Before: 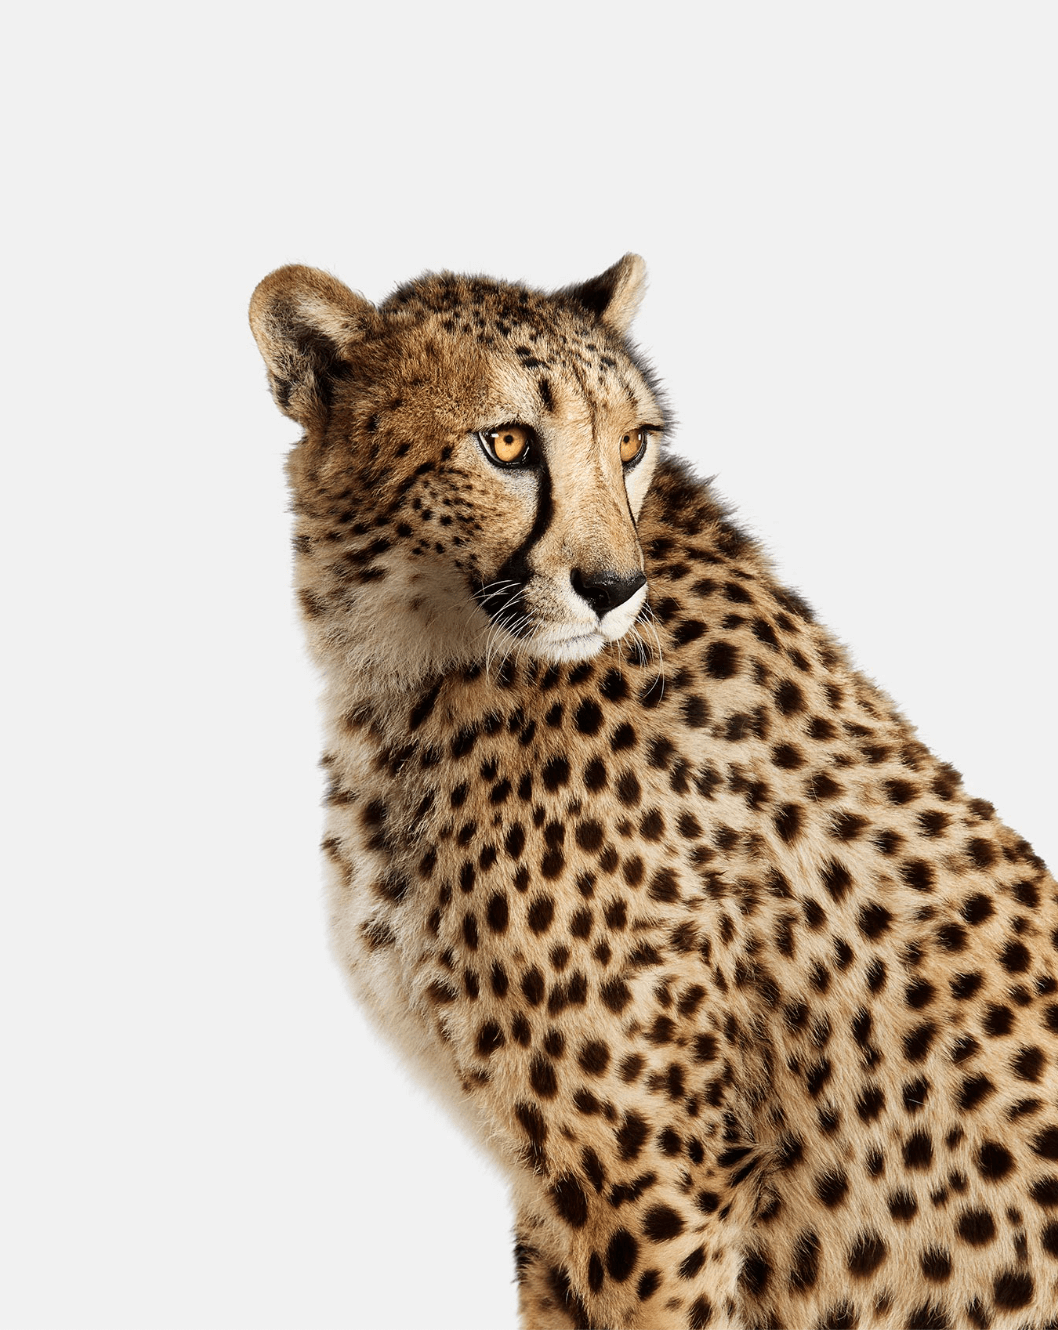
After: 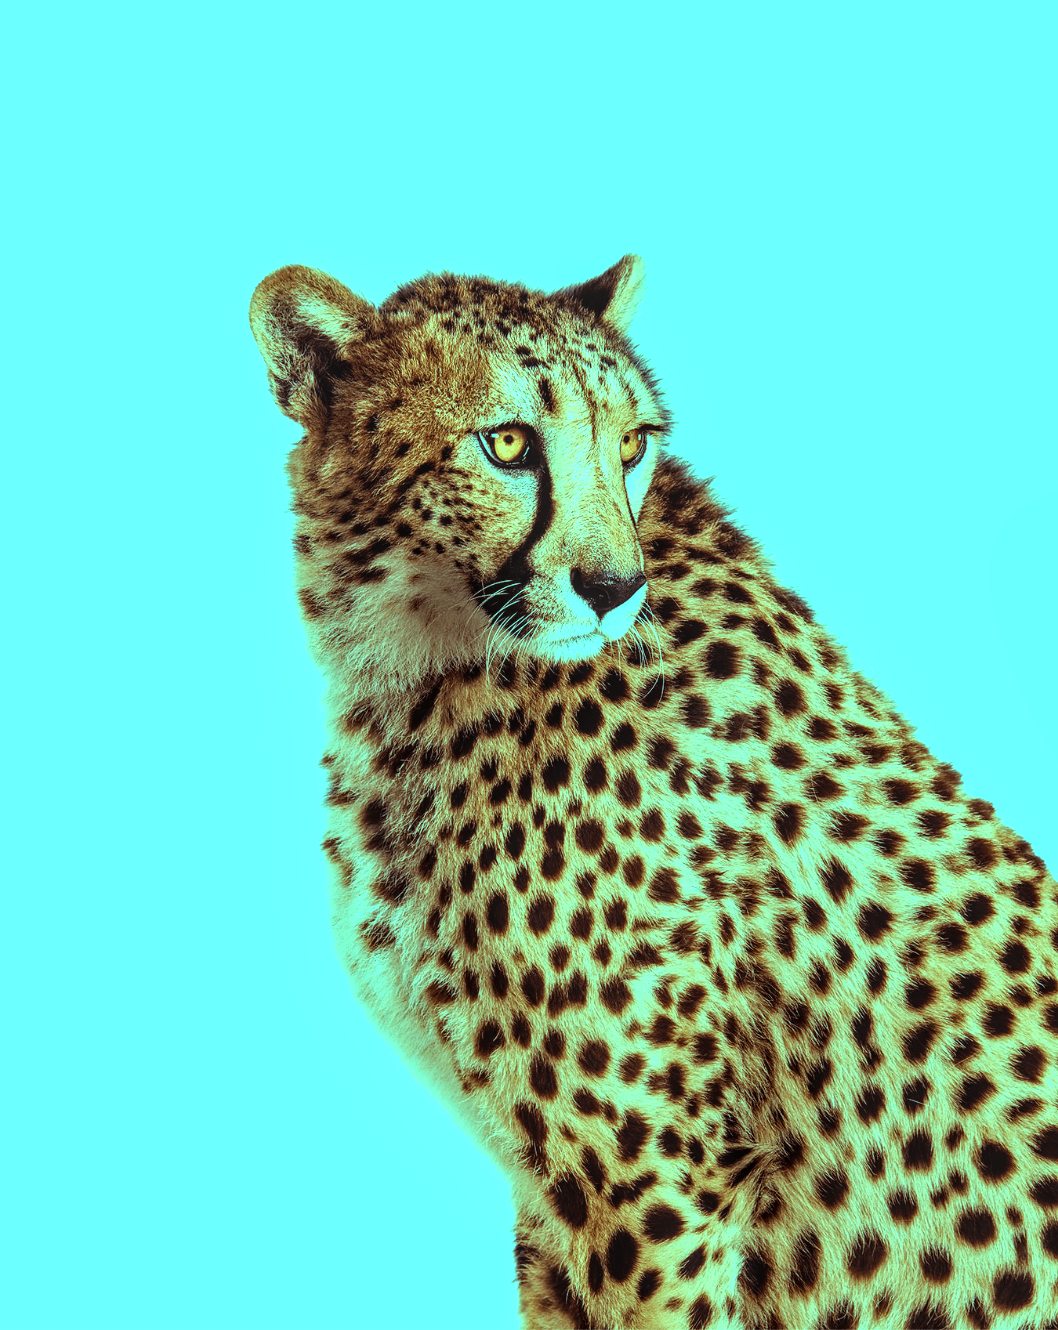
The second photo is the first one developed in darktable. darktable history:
local contrast: on, module defaults
color balance rgb: shadows lift › luminance 0.628%, shadows lift › chroma 6.718%, shadows lift › hue 297.66°, highlights gain › luminance 19.81%, highlights gain › chroma 13.166%, highlights gain › hue 171.71°, perceptual saturation grading › global saturation 0.518%, global vibrance 26.11%, contrast 6.837%
